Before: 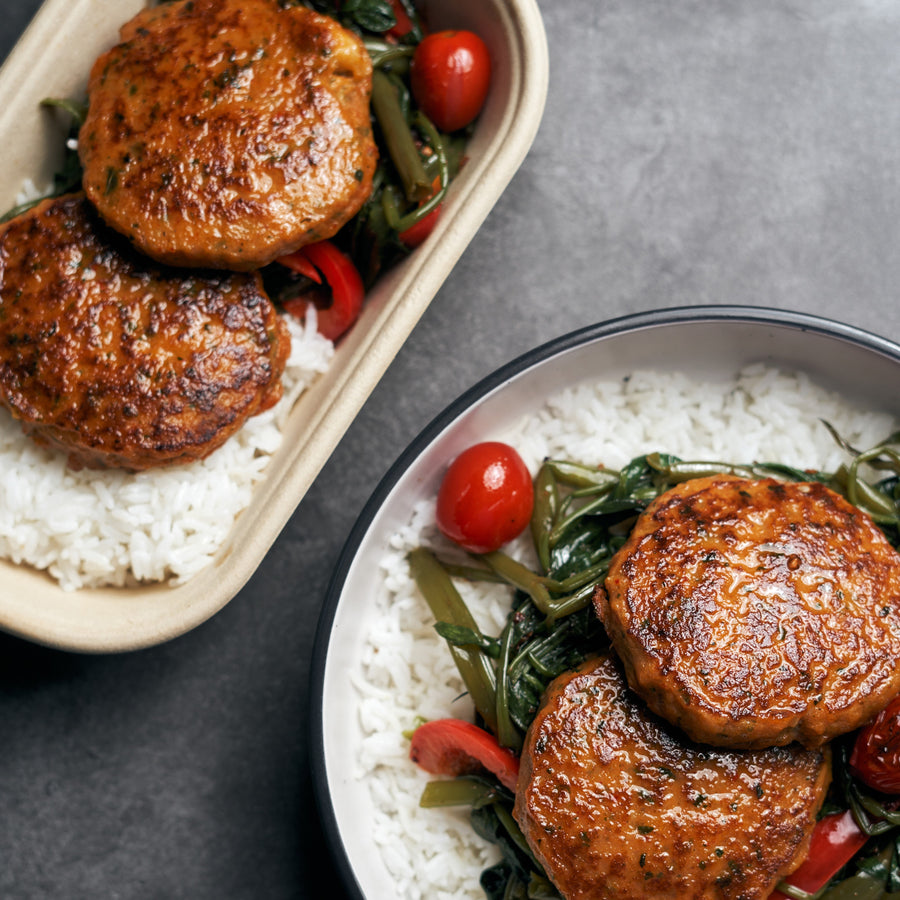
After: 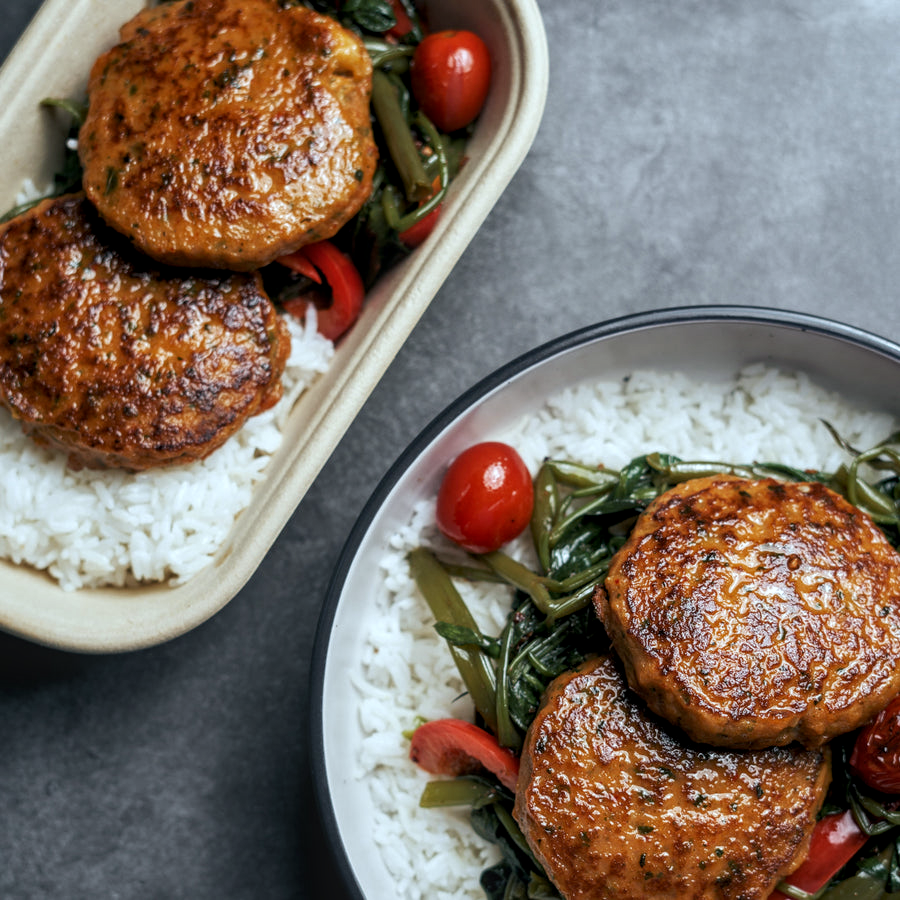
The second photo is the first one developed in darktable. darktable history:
white balance: red 0.925, blue 1.046
local contrast: on, module defaults
